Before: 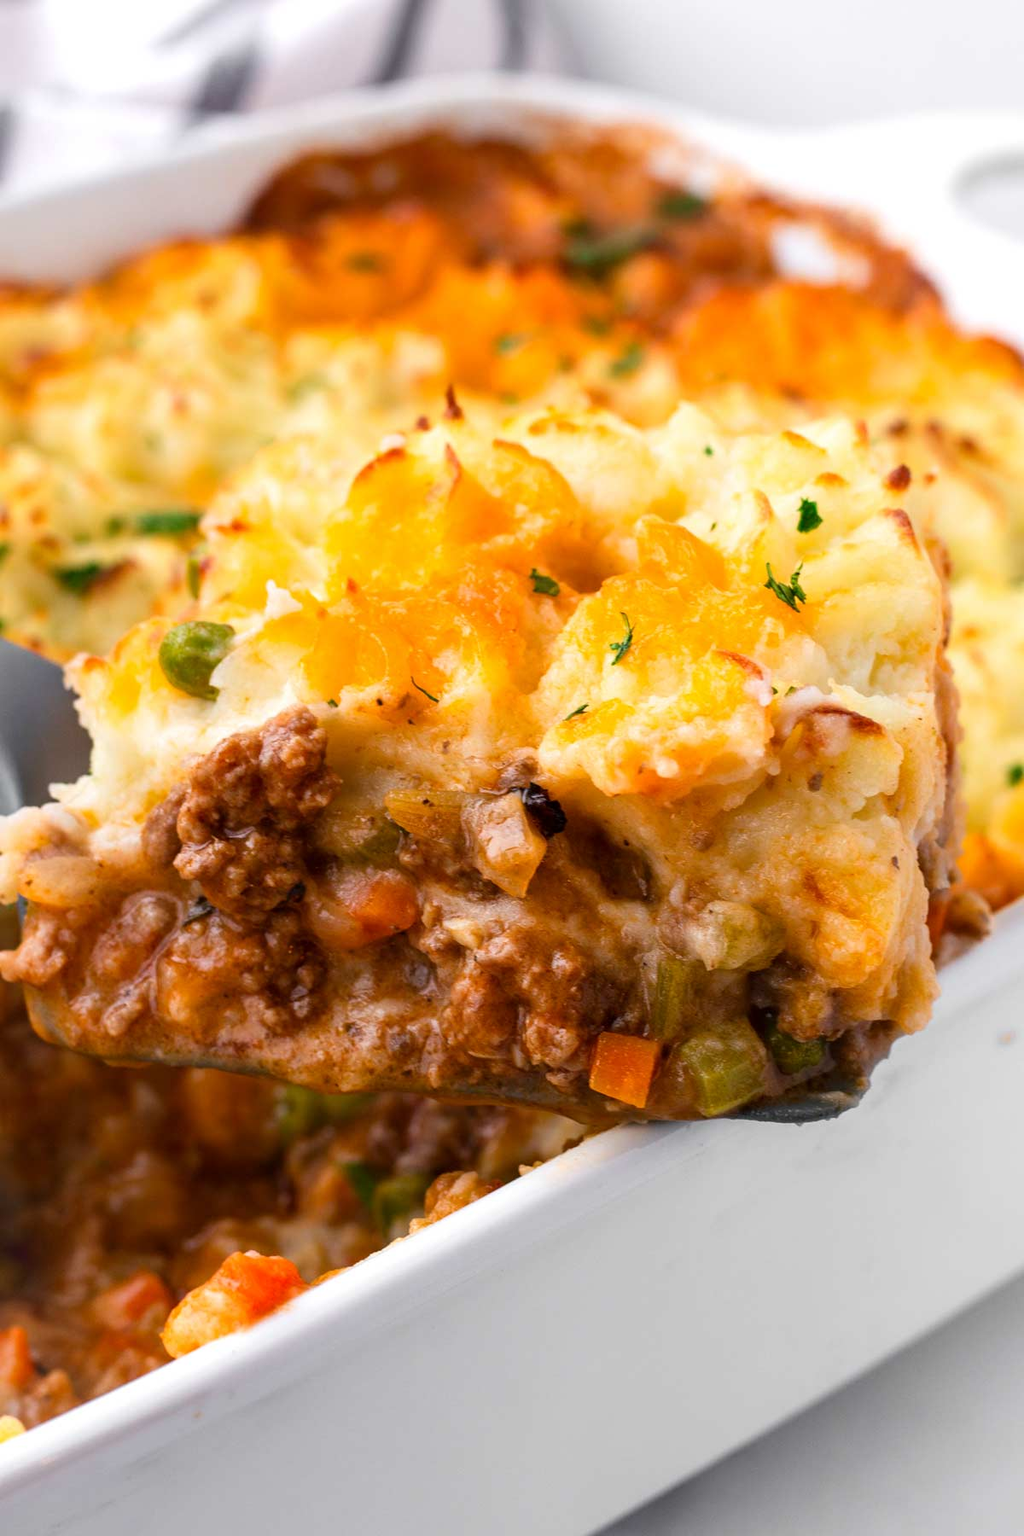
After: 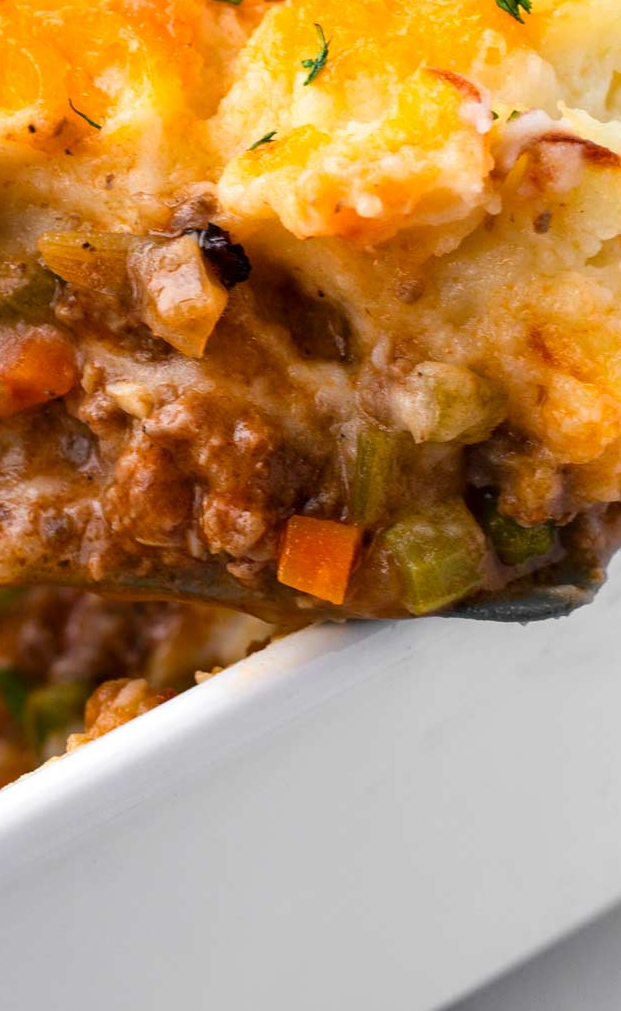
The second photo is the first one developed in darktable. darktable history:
crop: left 34.49%, top 38.568%, right 13.74%, bottom 5.247%
